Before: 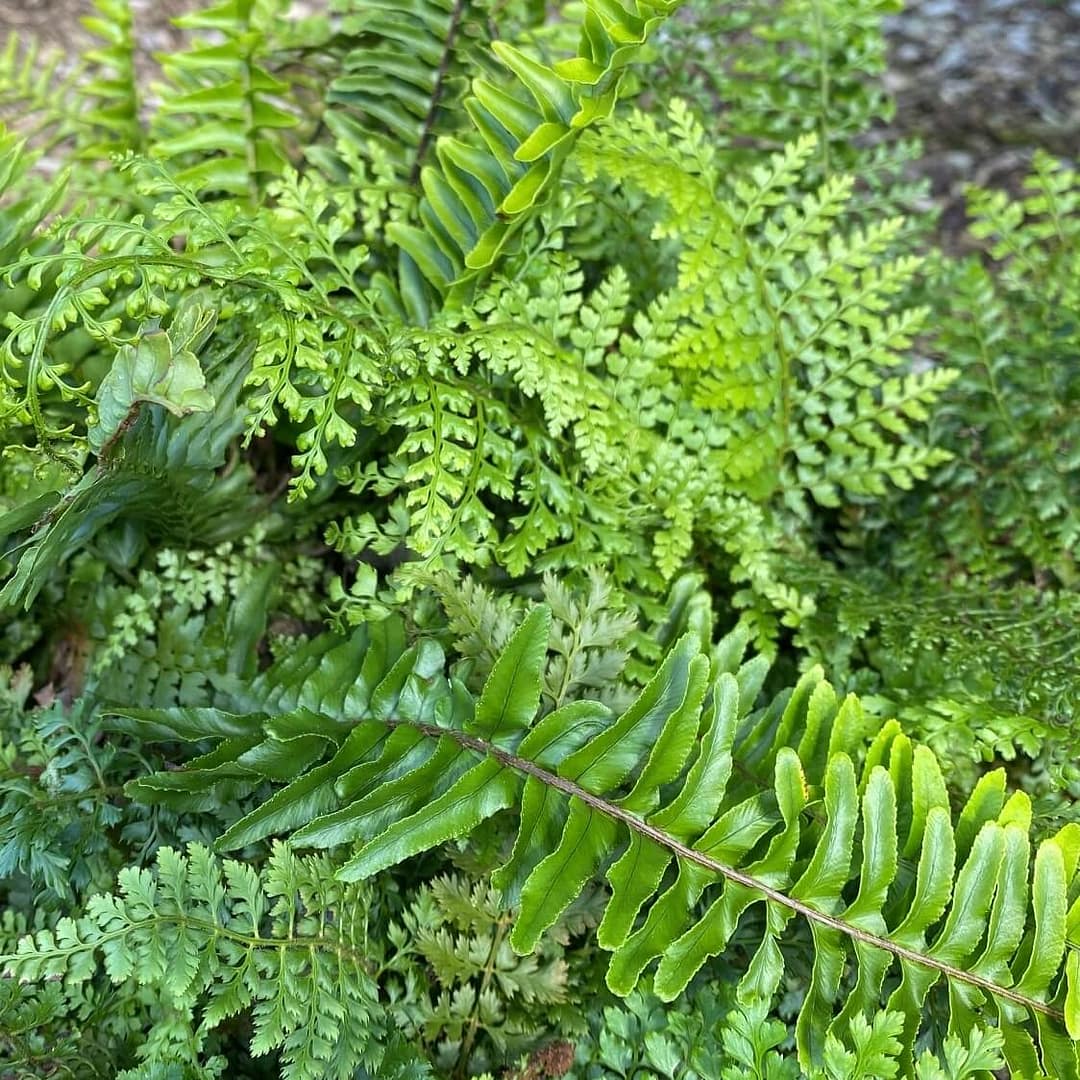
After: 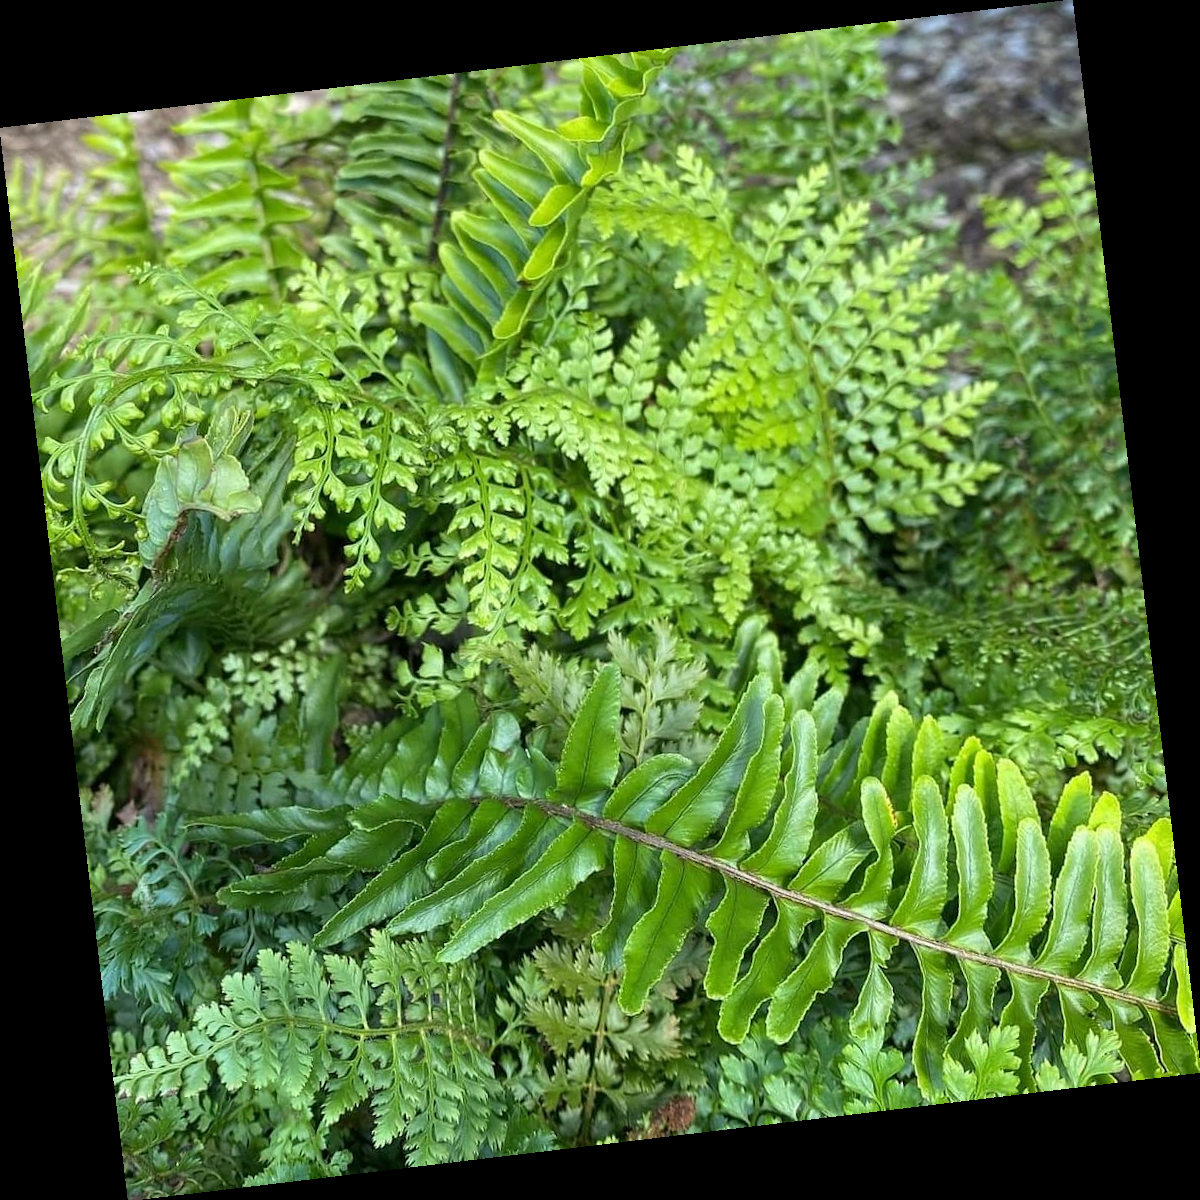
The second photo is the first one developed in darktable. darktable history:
rotate and perspective: rotation -6.83°, automatic cropping off
